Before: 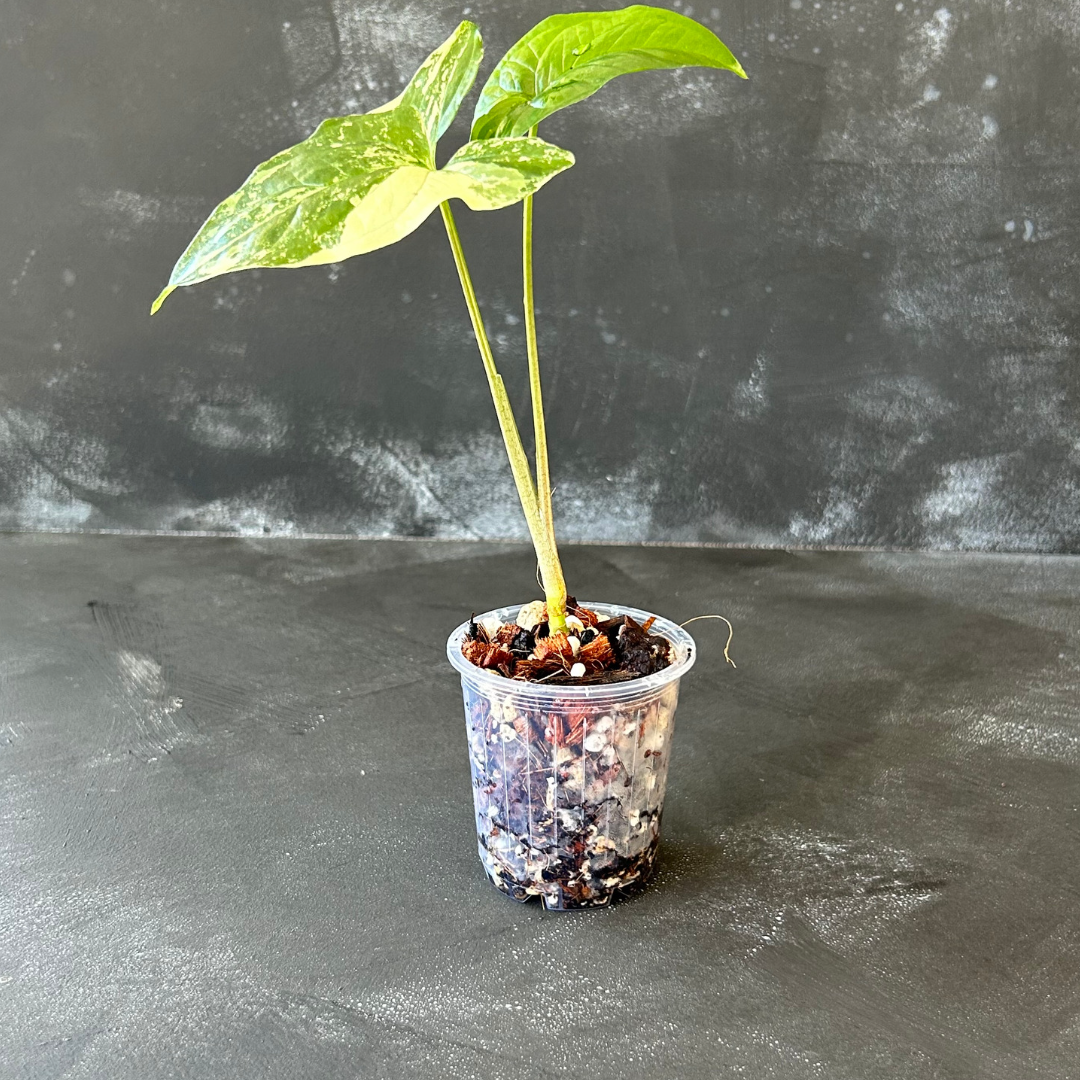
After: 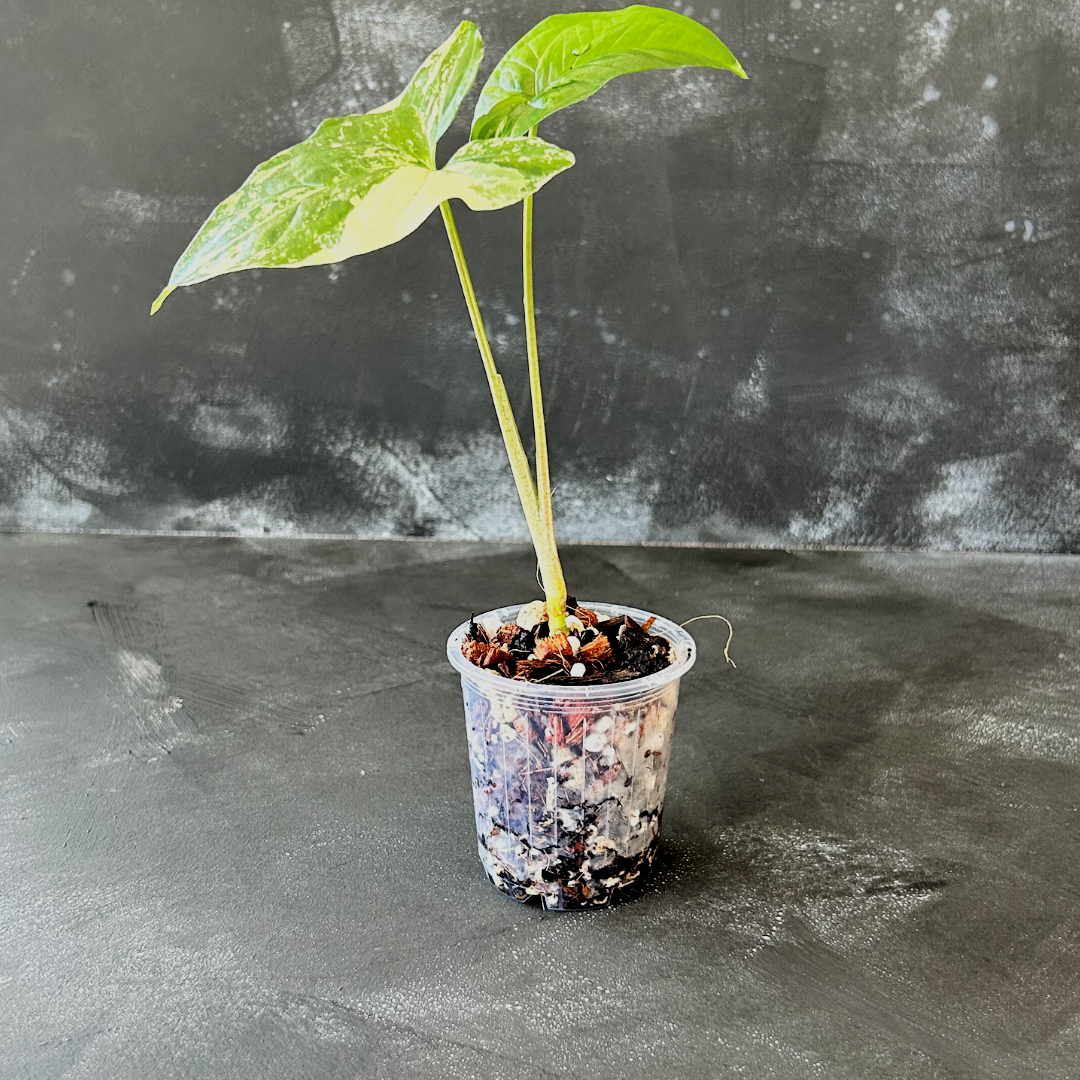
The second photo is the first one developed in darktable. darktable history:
filmic rgb: black relative exposure -5 EV, hardness 2.88, contrast 1.3, highlights saturation mix -30%
shadows and highlights: shadows 25, highlights -25
